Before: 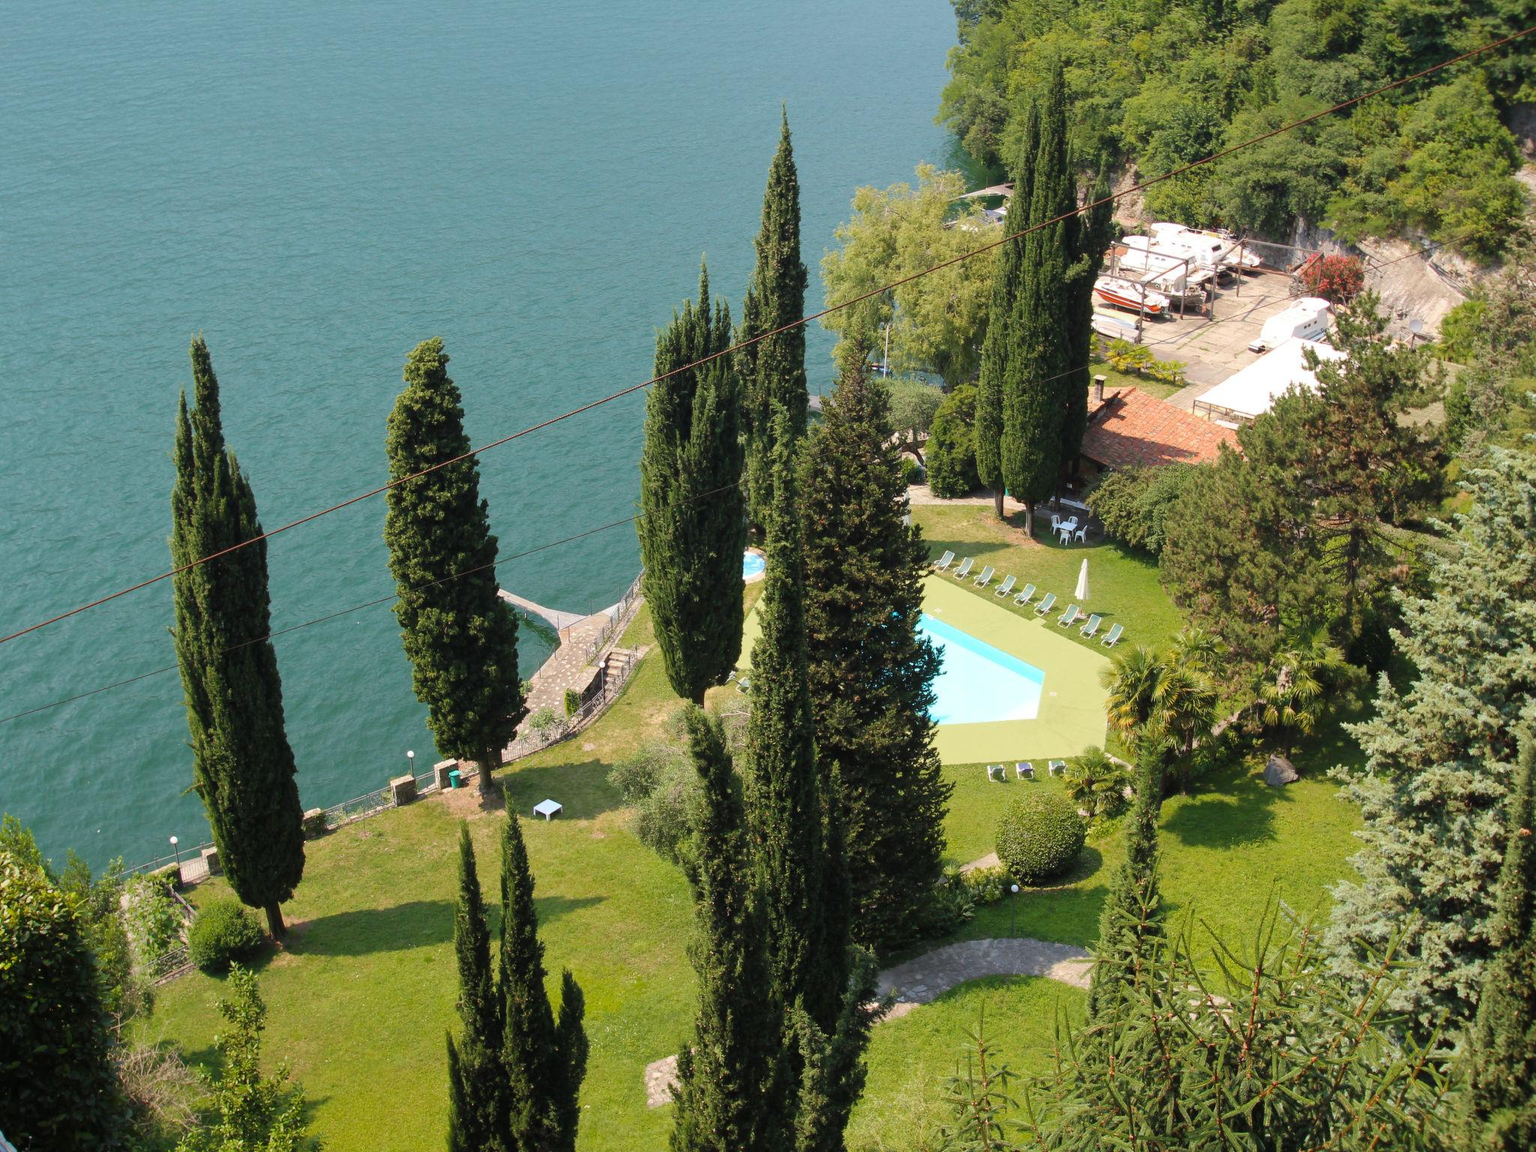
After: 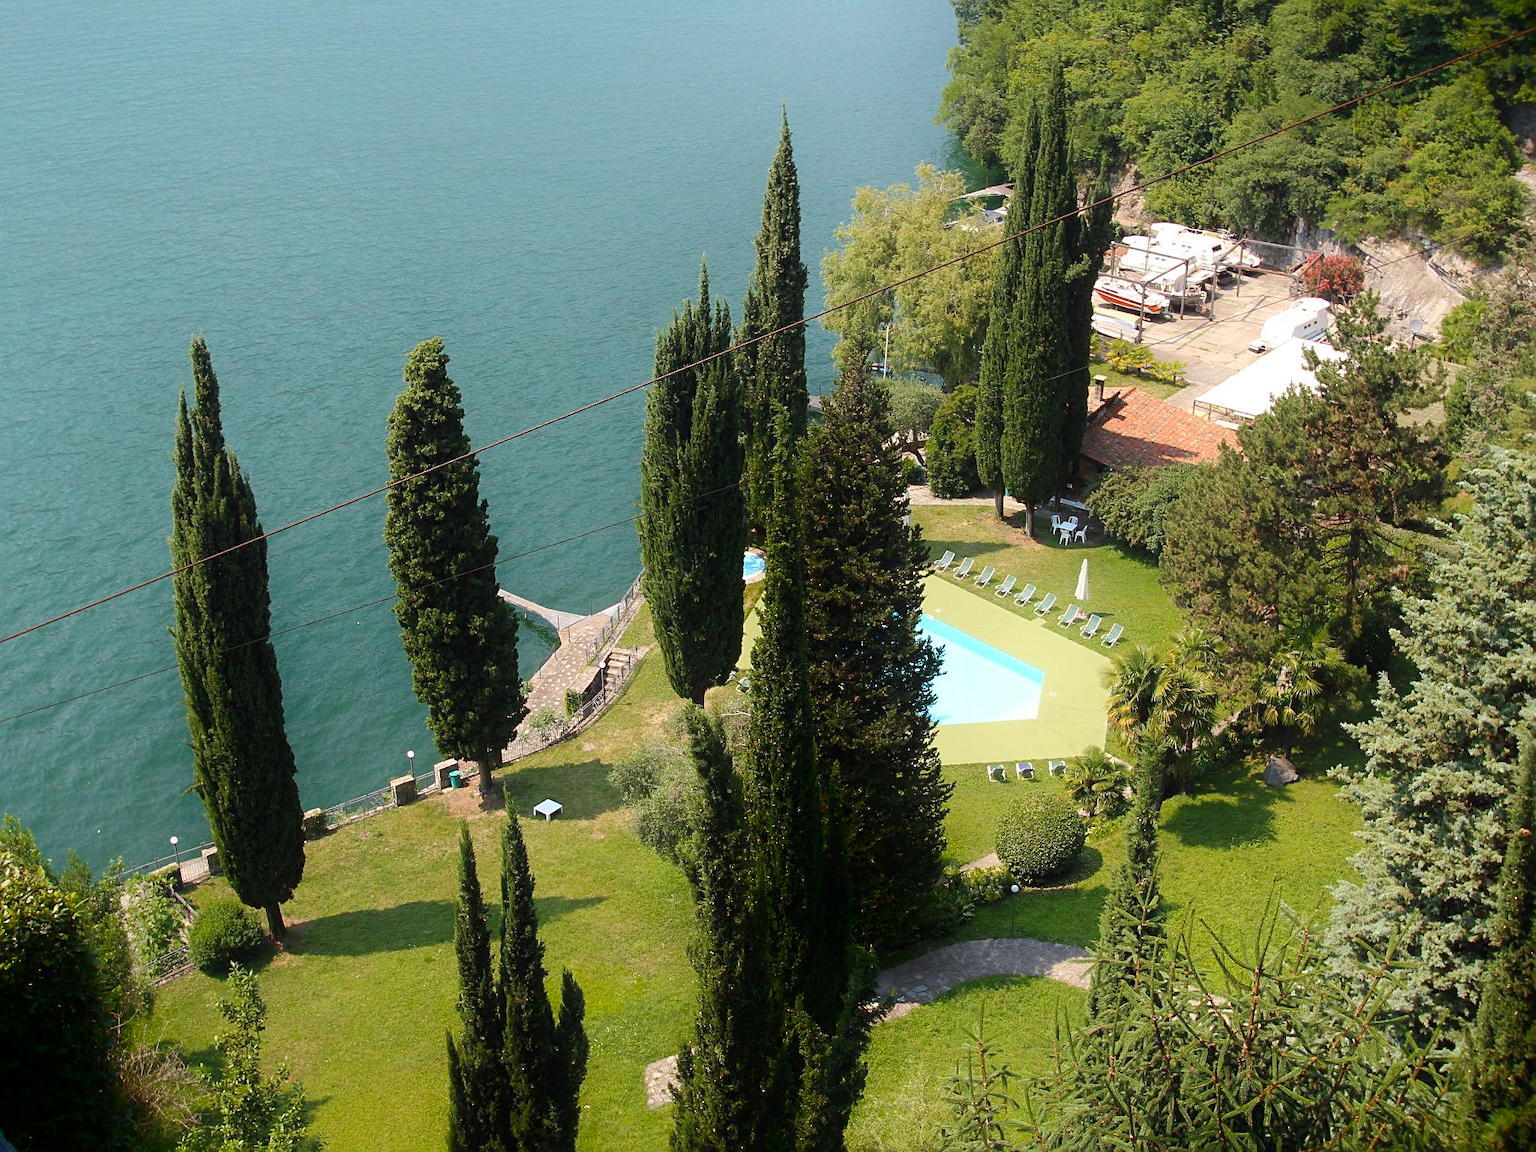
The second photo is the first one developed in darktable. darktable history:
sharpen: radius 1.967
shadows and highlights: shadows -90, highlights 90, soften with gaussian
